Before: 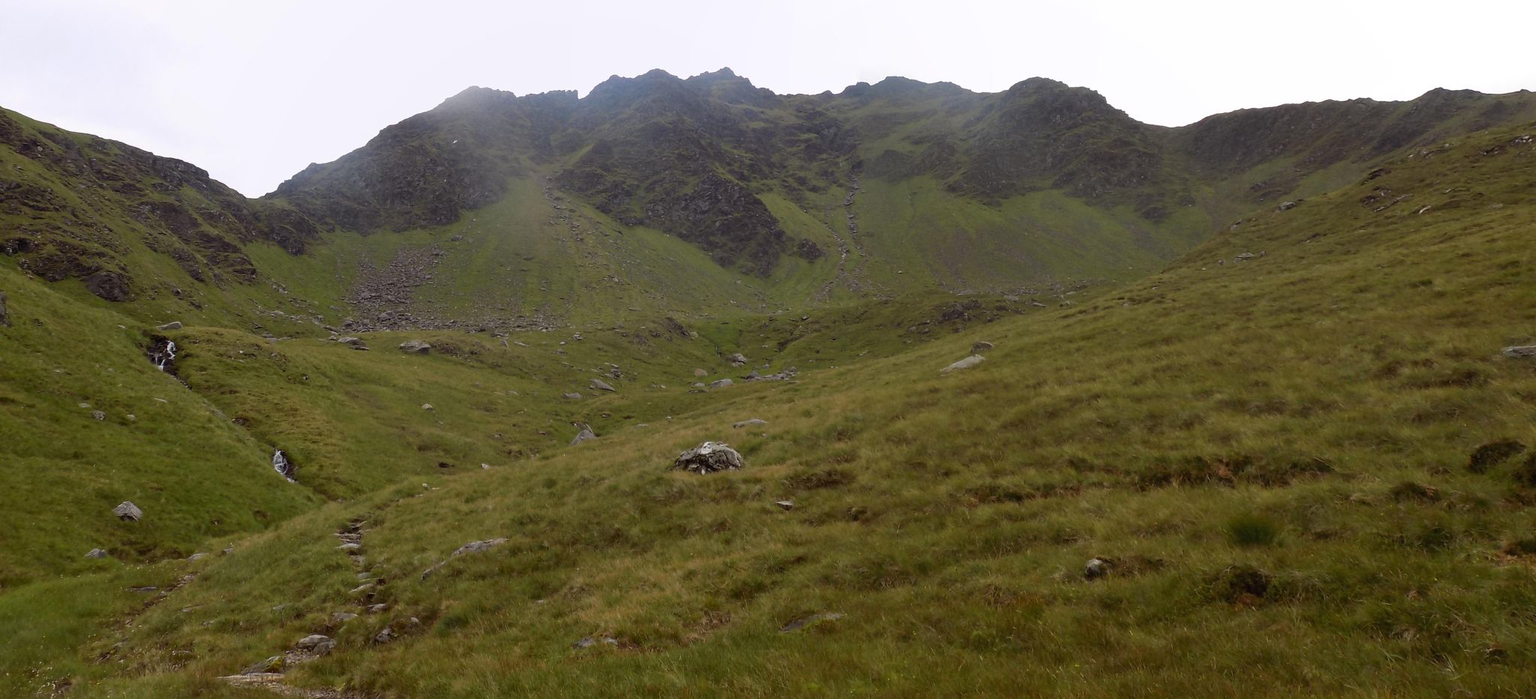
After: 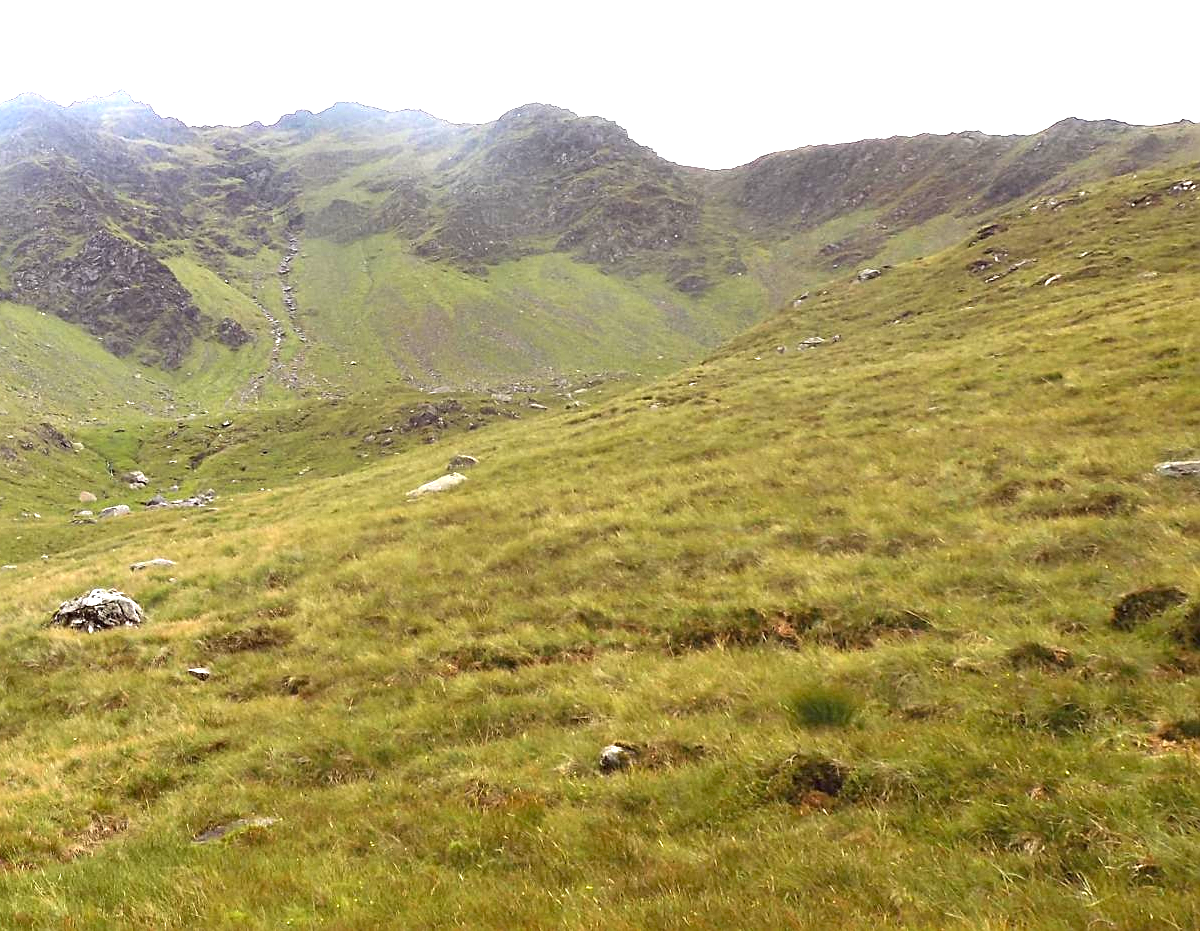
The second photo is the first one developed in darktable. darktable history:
contrast equalizer: octaves 7, y [[0.6 ×6], [0.55 ×6], [0 ×6], [0 ×6], [0 ×6]], mix 0.15
crop: left 41.402%
sharpen: on, module defaults
exposure: black level correction 0, exposure 2 EV, compensate highlight preservation false
